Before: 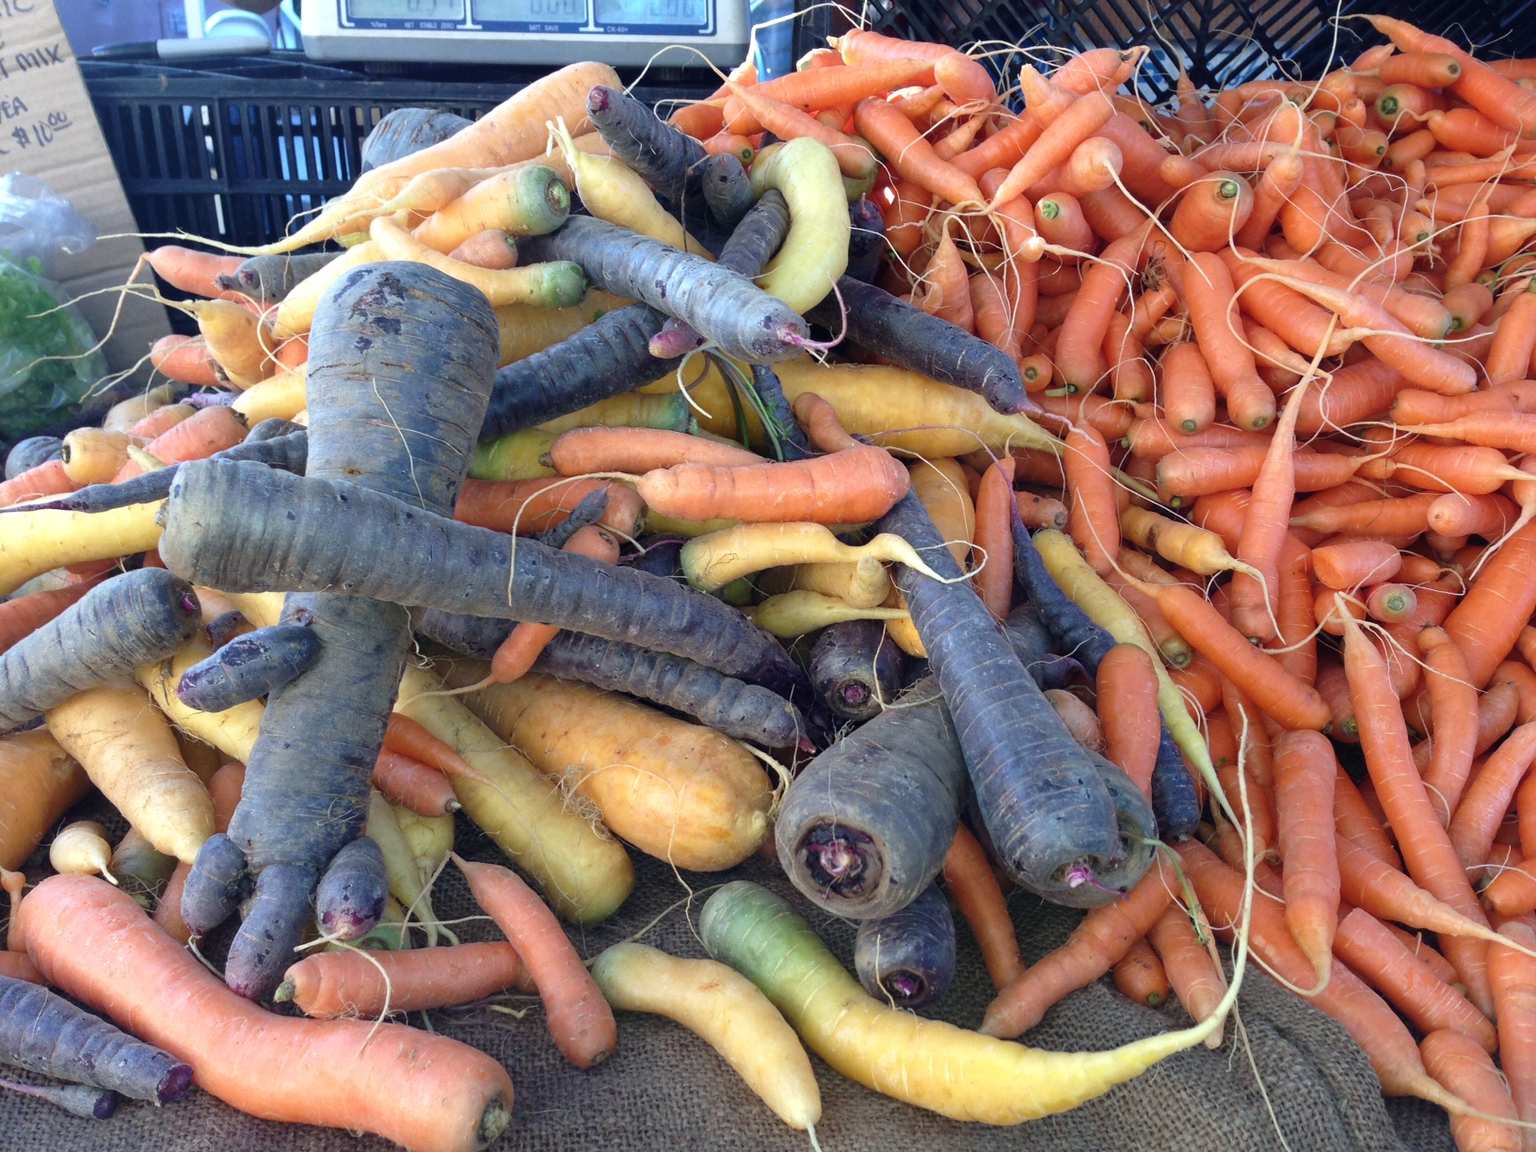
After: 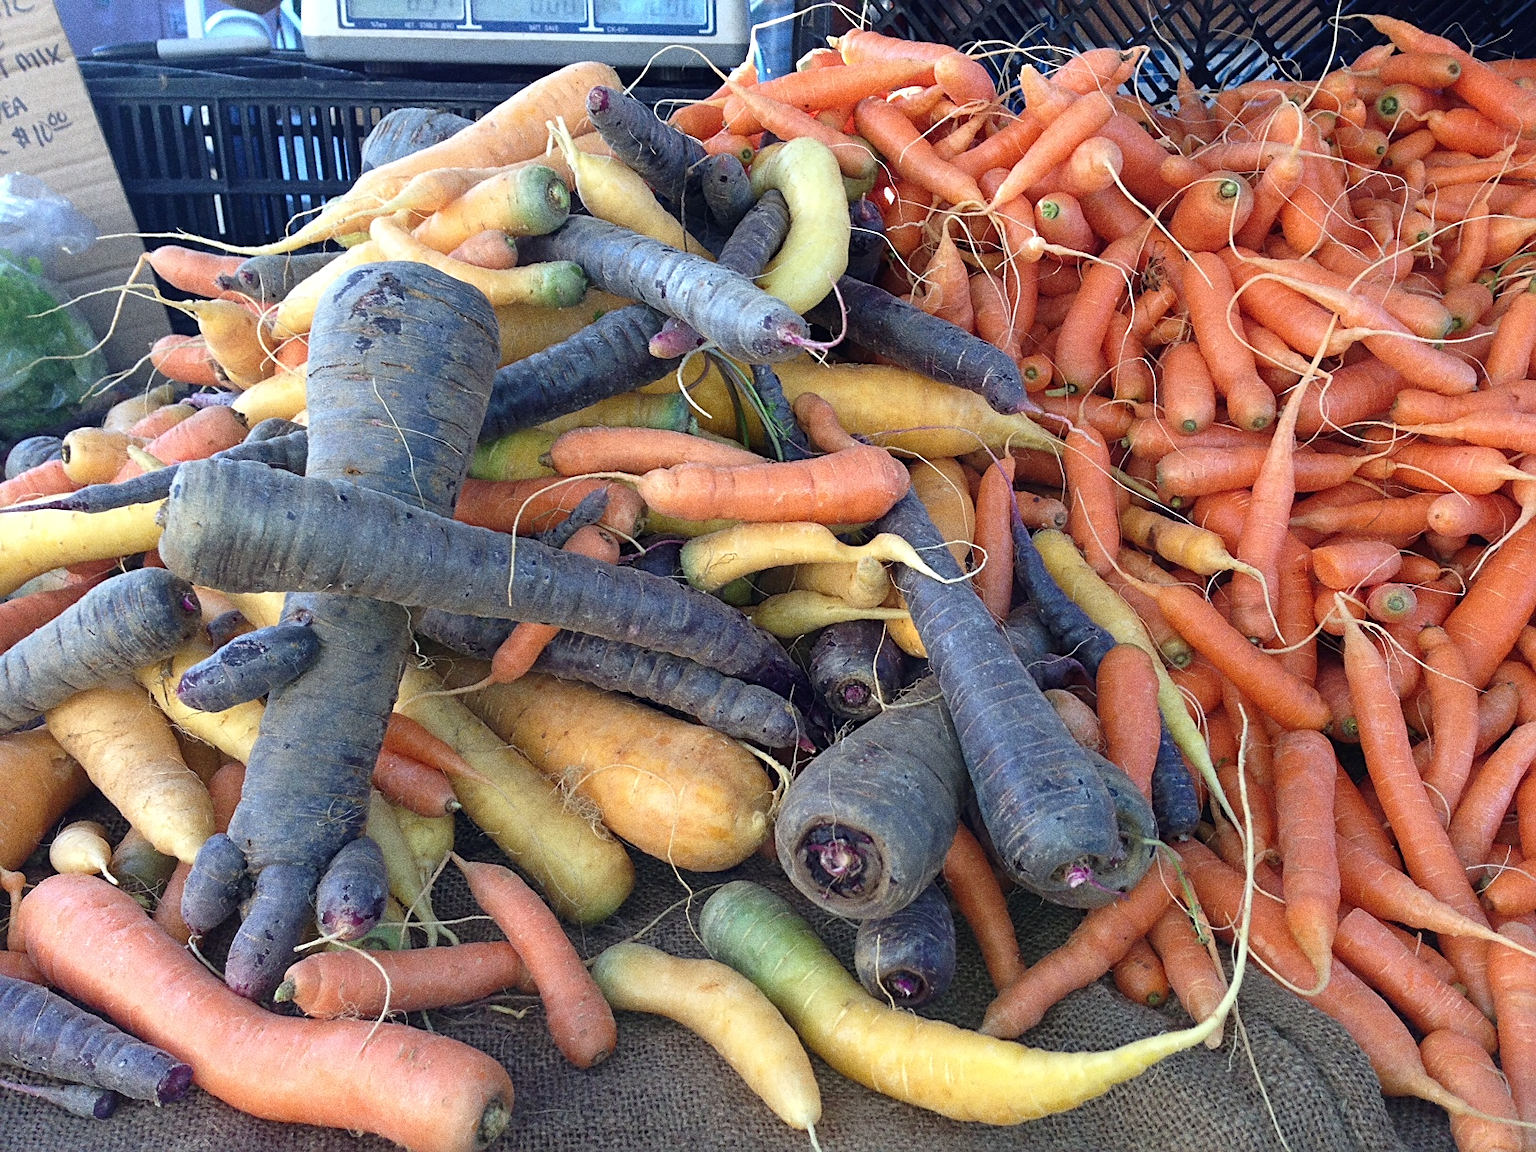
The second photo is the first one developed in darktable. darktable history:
sharpen: on, module defaults
grain: coarseness 0.09 ISO, strength 40%
